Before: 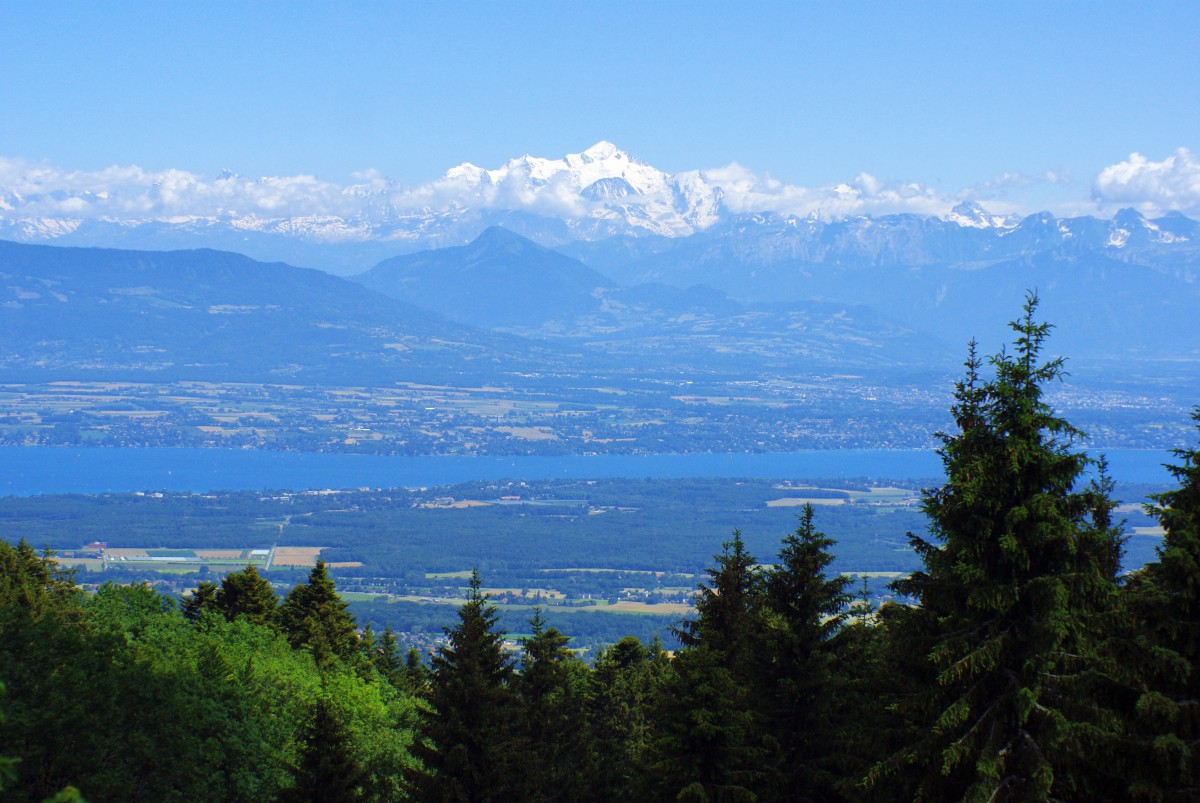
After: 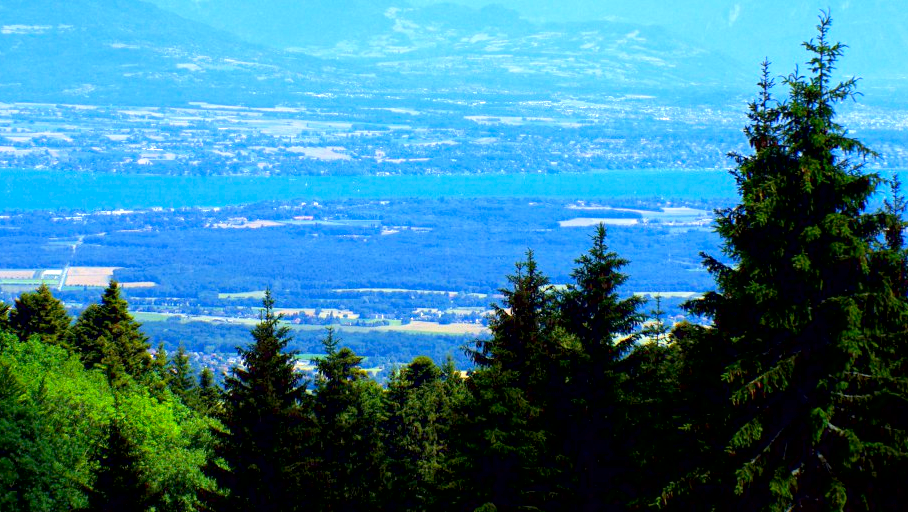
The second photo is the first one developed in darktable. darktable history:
white balance: red 0.976, blue 1.04
exposure: black level correction 0.008, exposure 0.979 EV, compensate highlight preservation false
crop and rotate: left 17.299%, top 35.115%, right 7.015%, bottom 1.024%
contrast brightness saturation: contrast 0.04, saturation 0.16
